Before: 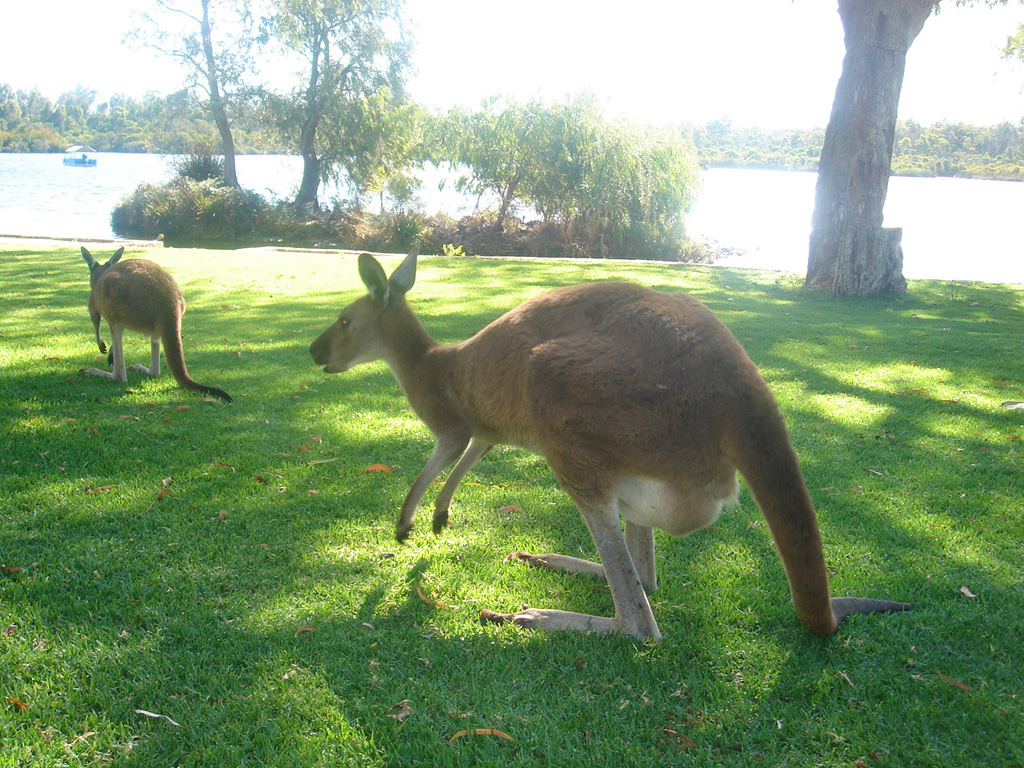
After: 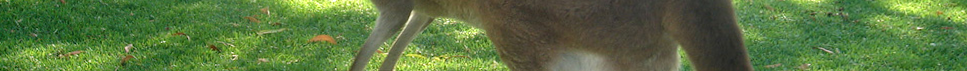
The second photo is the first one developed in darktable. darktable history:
local contrast: on, module defaults
rotate and perspective: rotation 0.062°, lens shift (vertical) 0.115, lens shift (horizontal) -0.133, crop left 0.047, crop right 0.94, crop top 0.061, crop bottom 0.94
crop and rotate: top 59.084%, bottom 30.916%
